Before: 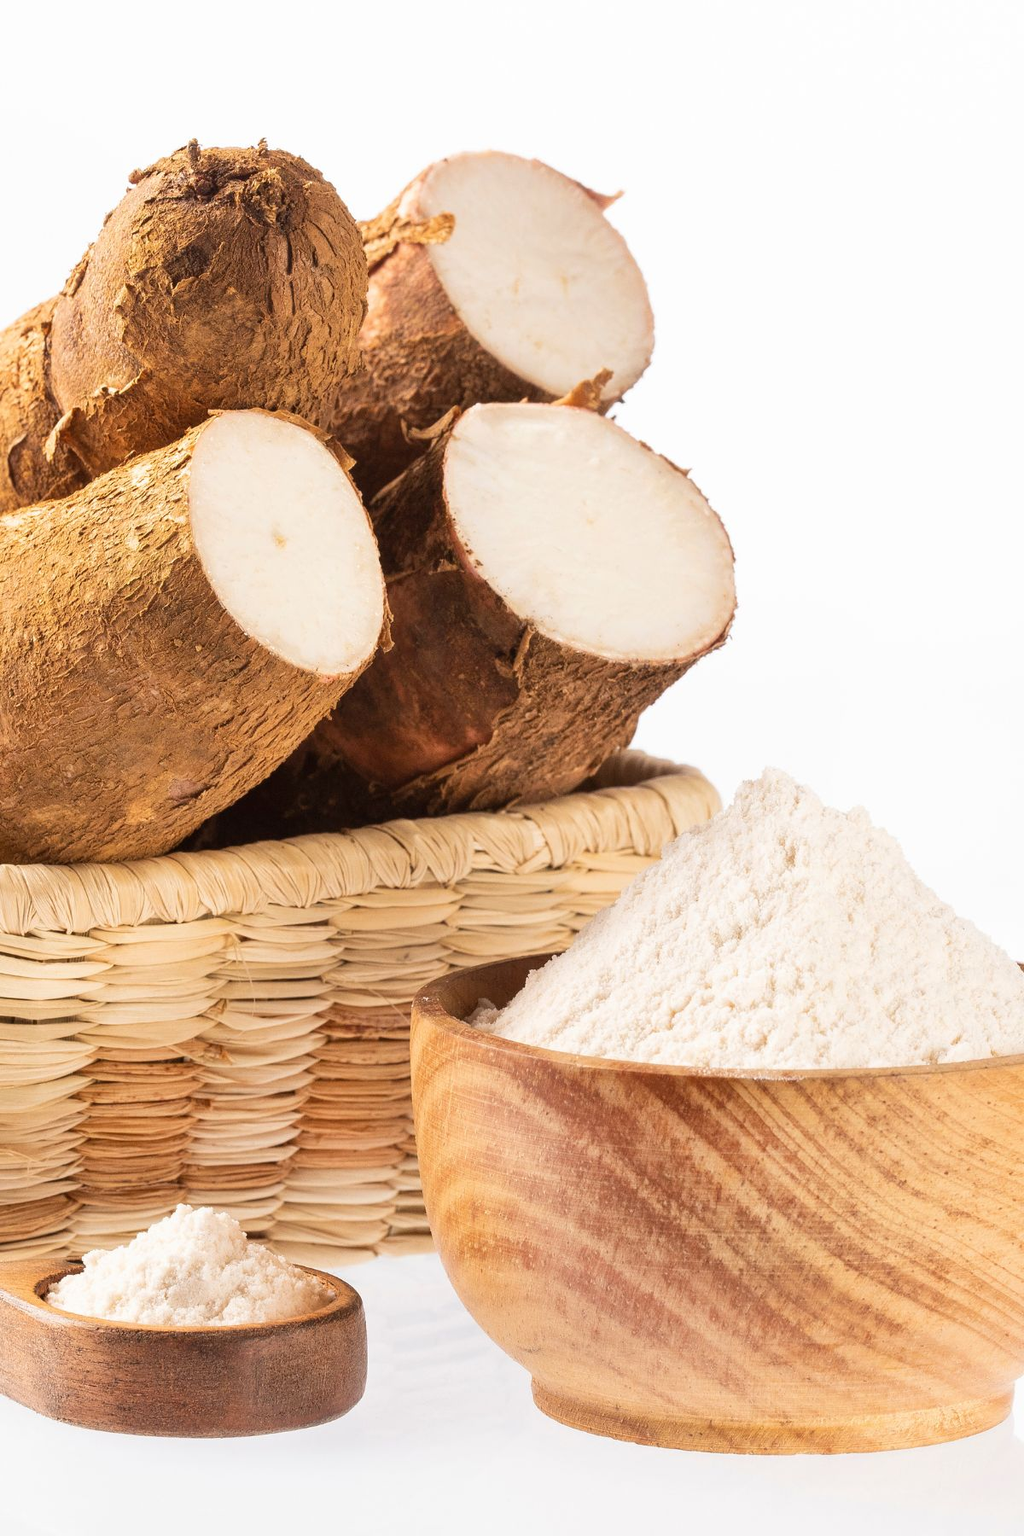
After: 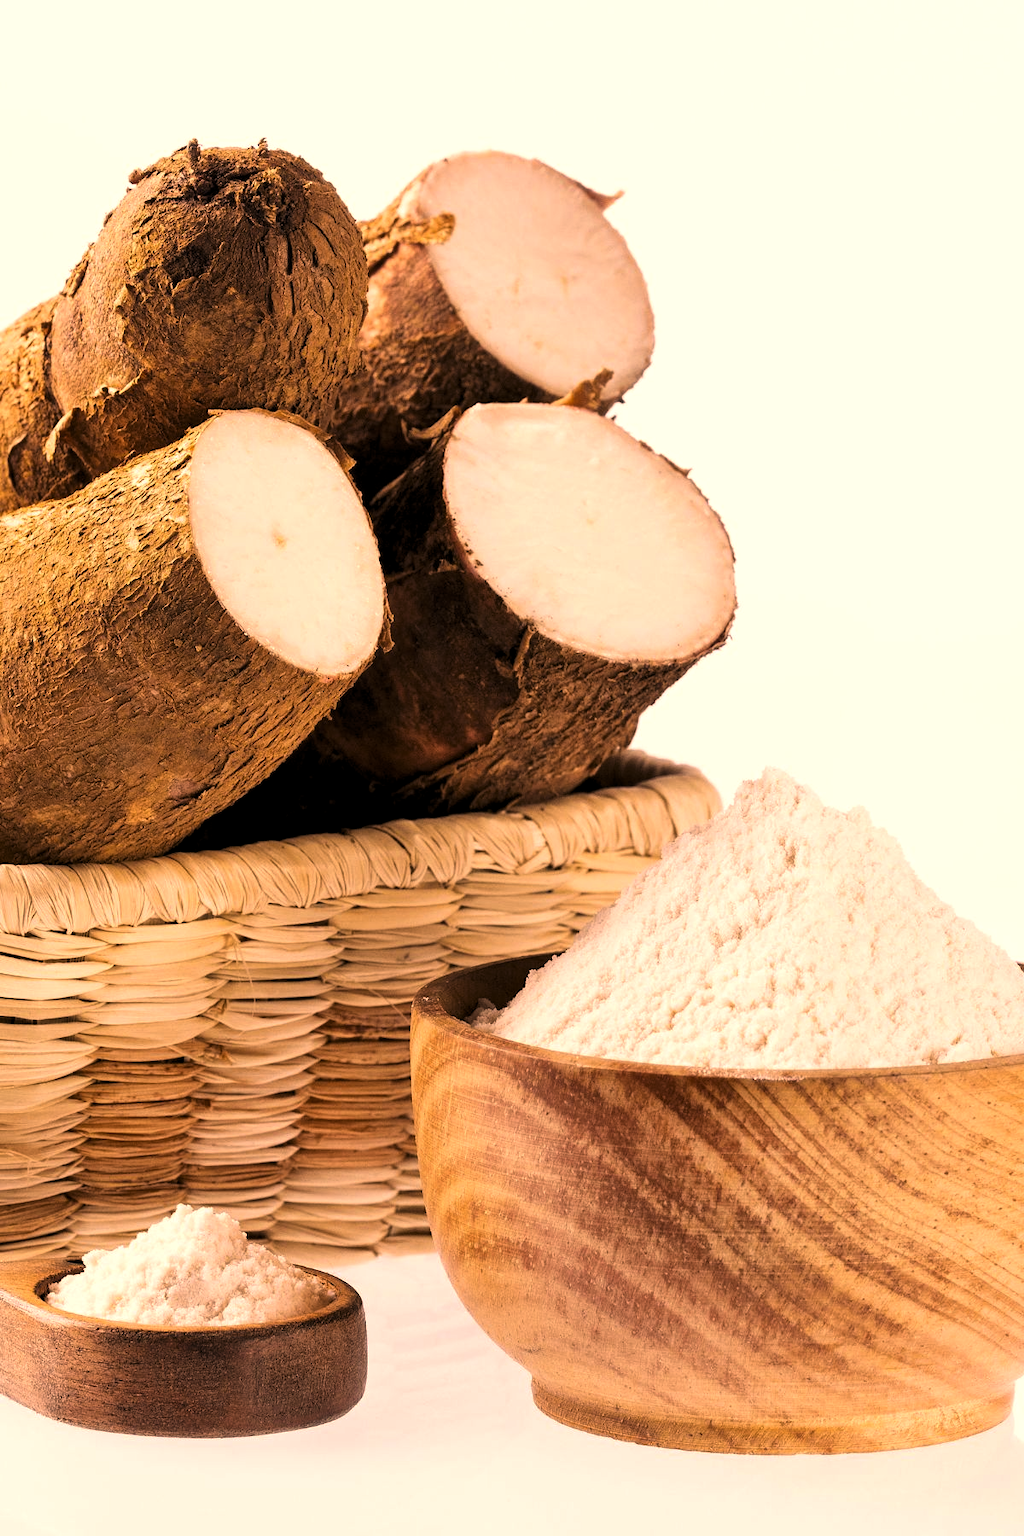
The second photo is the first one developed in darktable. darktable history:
levels: white 99.92%, levels [0.101, 0.578, 0.953]
haze removal: strength 0.294, distance 0.254, compatibility mode true, adaptive false
color correction: highlights a* 17.52, highlights b* 18.8
